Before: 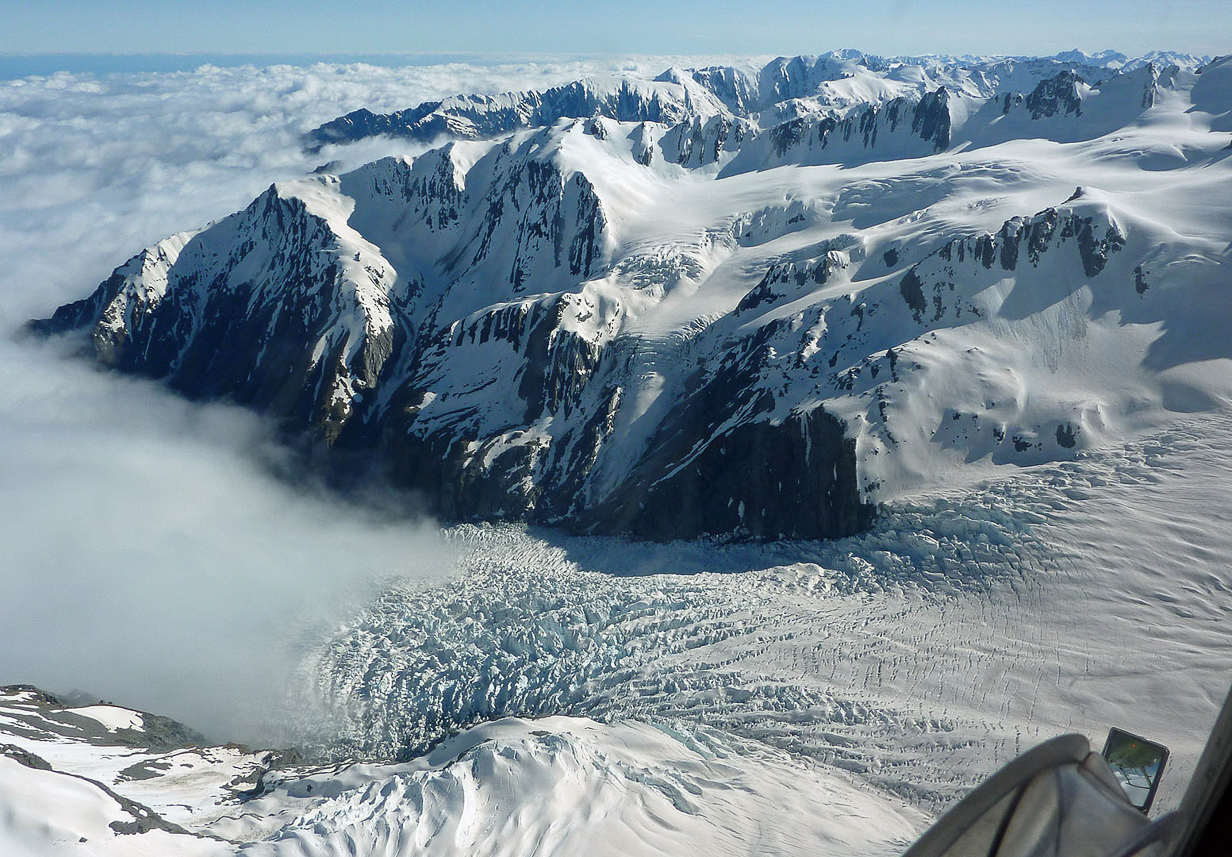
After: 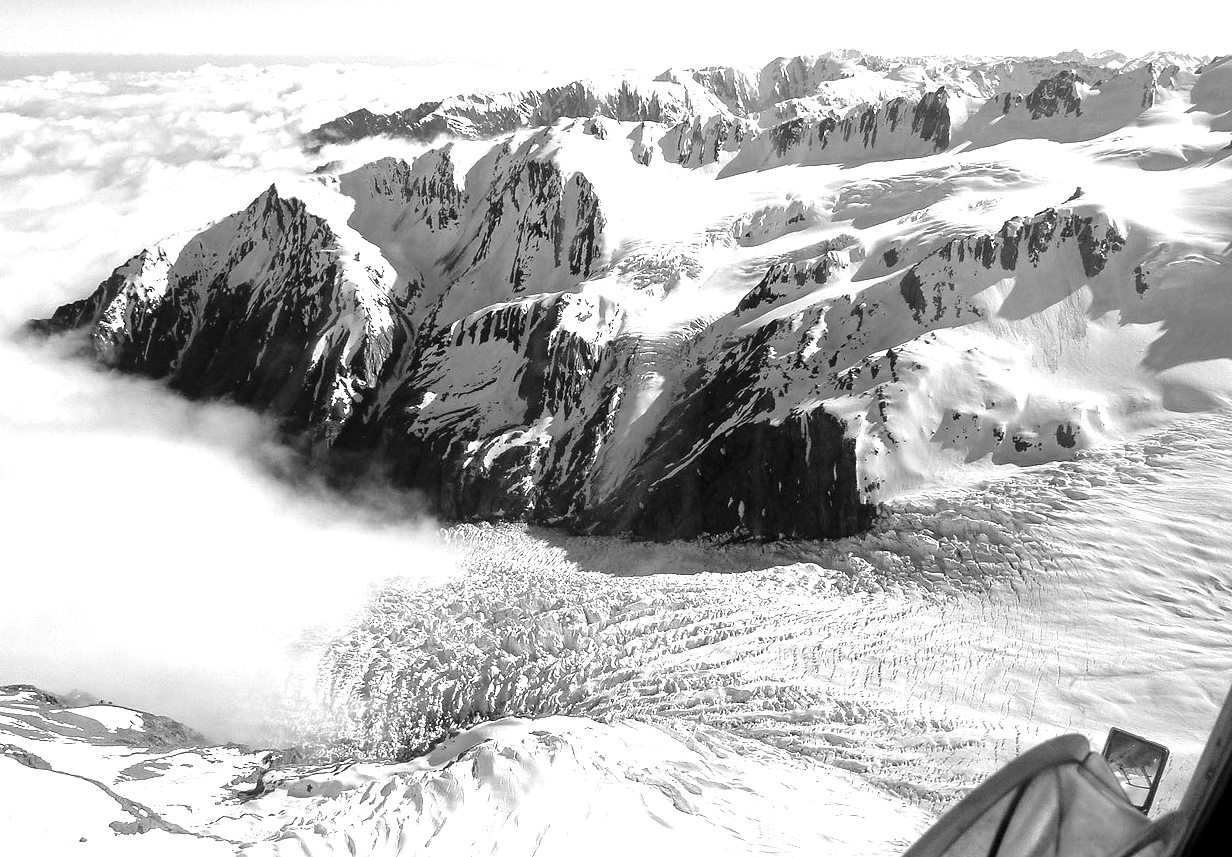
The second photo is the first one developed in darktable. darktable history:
fill light: exposure -2 EV, width 8.6
monochrome: on, module defaults
color balance rgb: on, module defaults
exposure: black level correction 0, exposure 1.2 EV, compensate exposure bias true, compensate highlight preservation false
local contrast: highlights 100%, shadows 100%, detail 120%, midtone range 0.2
